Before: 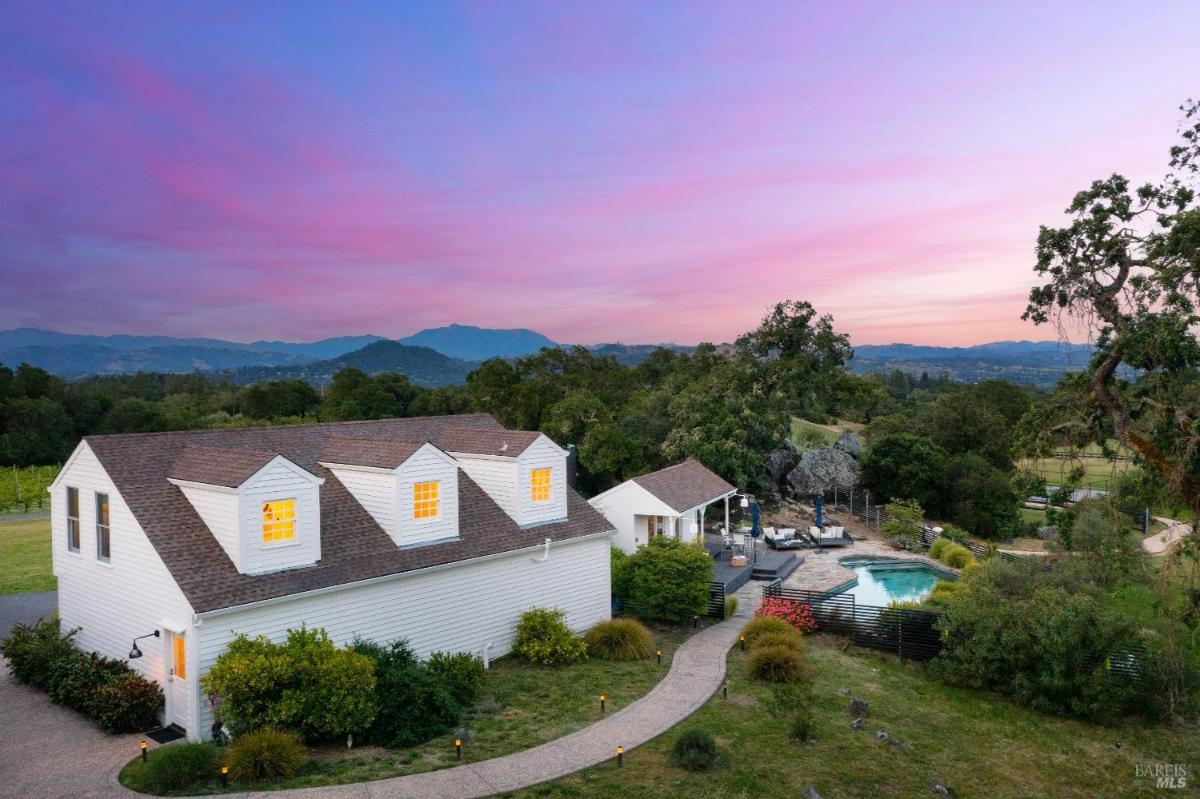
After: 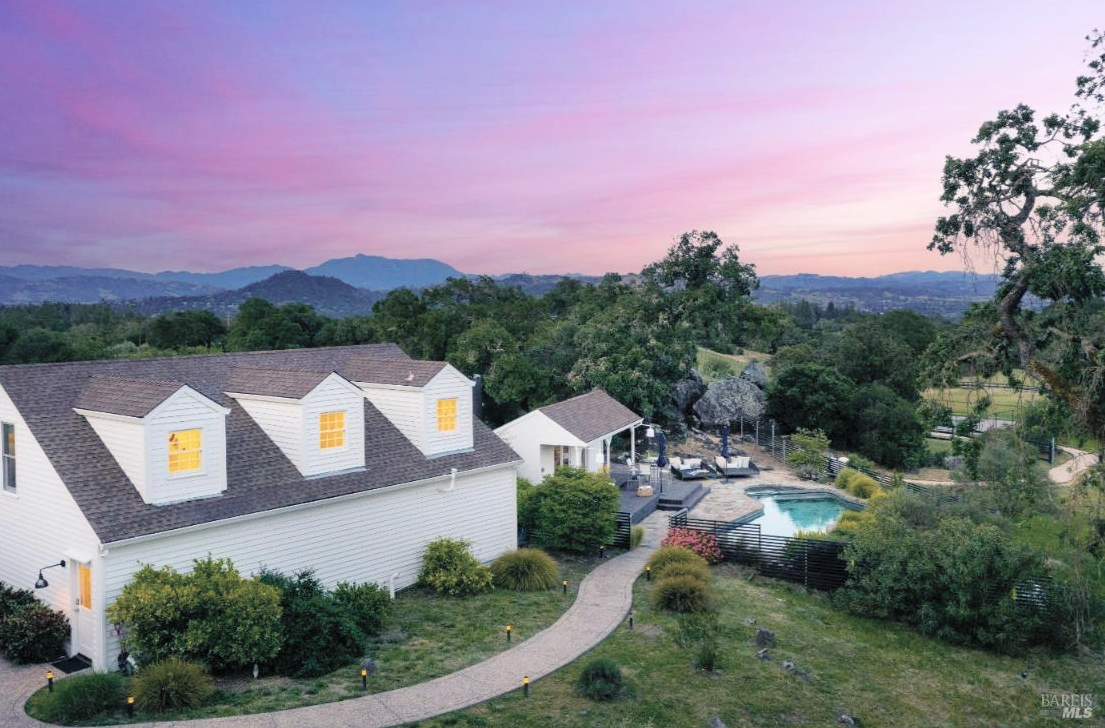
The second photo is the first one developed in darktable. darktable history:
crop and rotate: left 7.859%, top 8.866%
contrast brightness saturation: brightness 0.181, saturation -0.489
color balance rgb: shadows lift › luminance -40.997%, shadows lift › chroma 14.304%, shadows lift › hue 258.58°, linear chroma grading › global chroma 15.06%, perceptual saturation grading › global saturation 31.106%, global vibrance 20%
